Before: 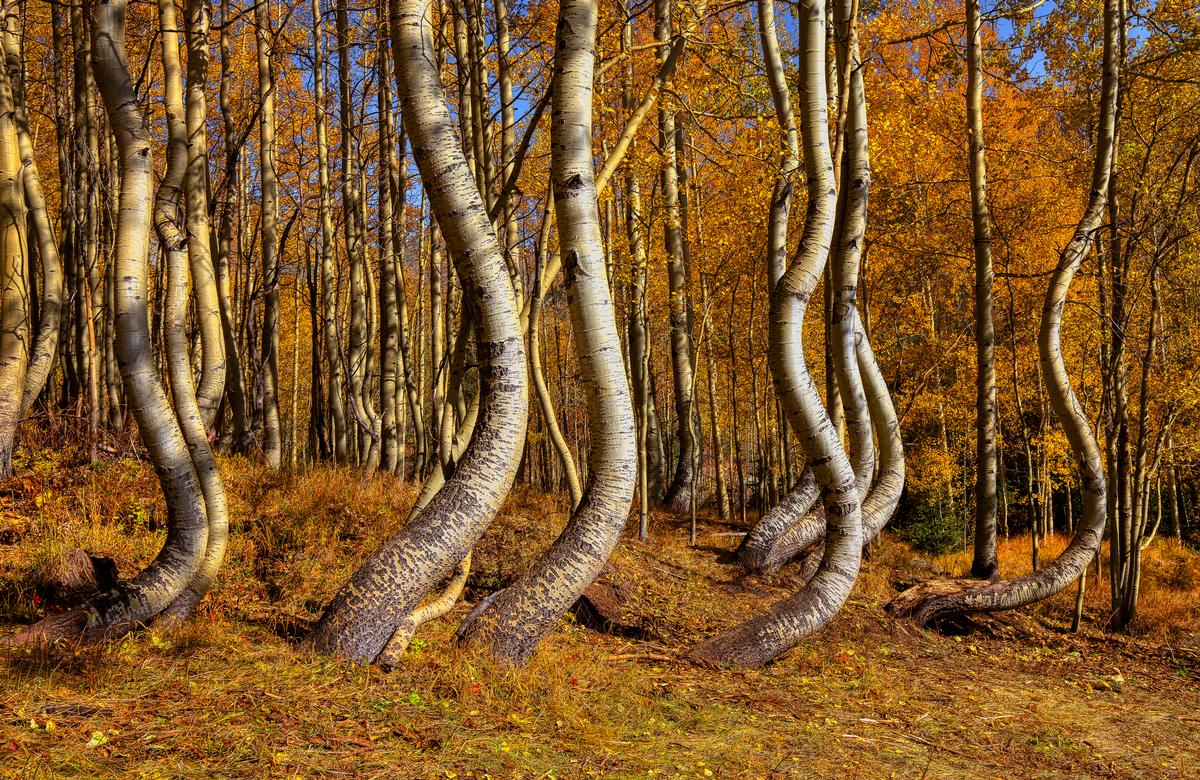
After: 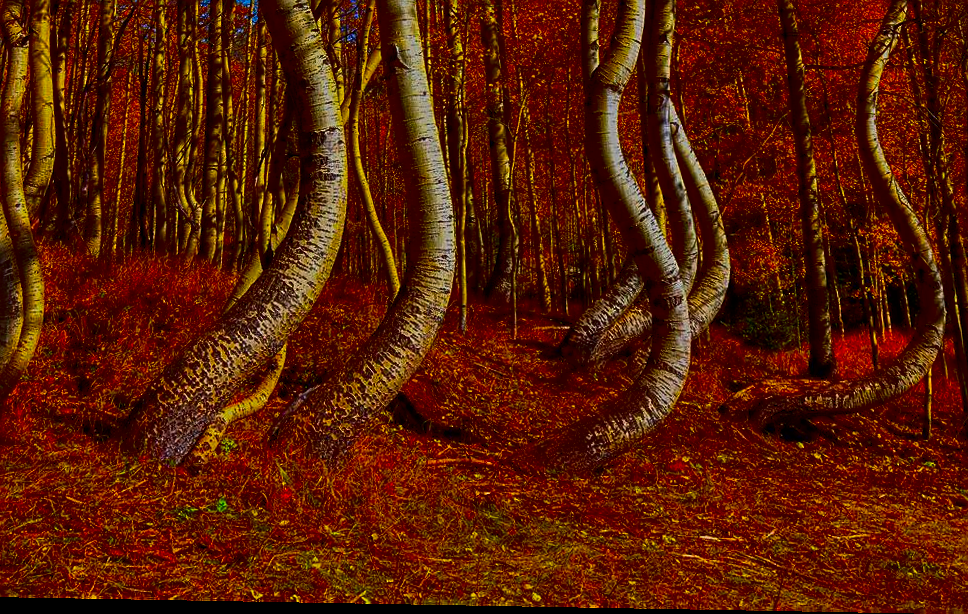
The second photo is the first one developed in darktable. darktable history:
contrast brightness saturation: brightness -1, saturation 1
crop: left 16.871%, top 22.857%, right 9.116%
rotate and perspective: rotation 0.128°, lens shift (vertical) -0.181, lens shift (horizontal) -0.044, shear 0.001, automatic cropping off
sharpen: on, module defaults
global tonemap: drago (0.7, 100)
